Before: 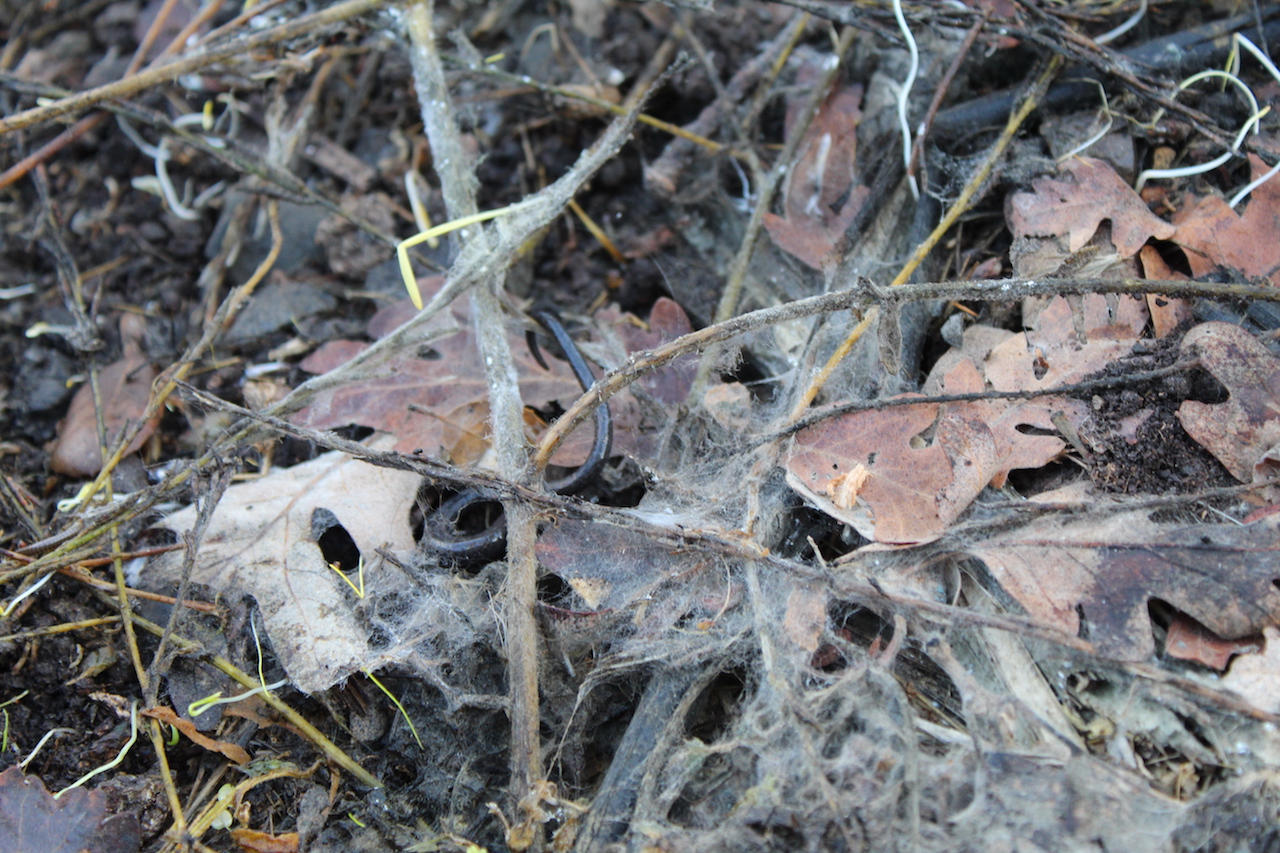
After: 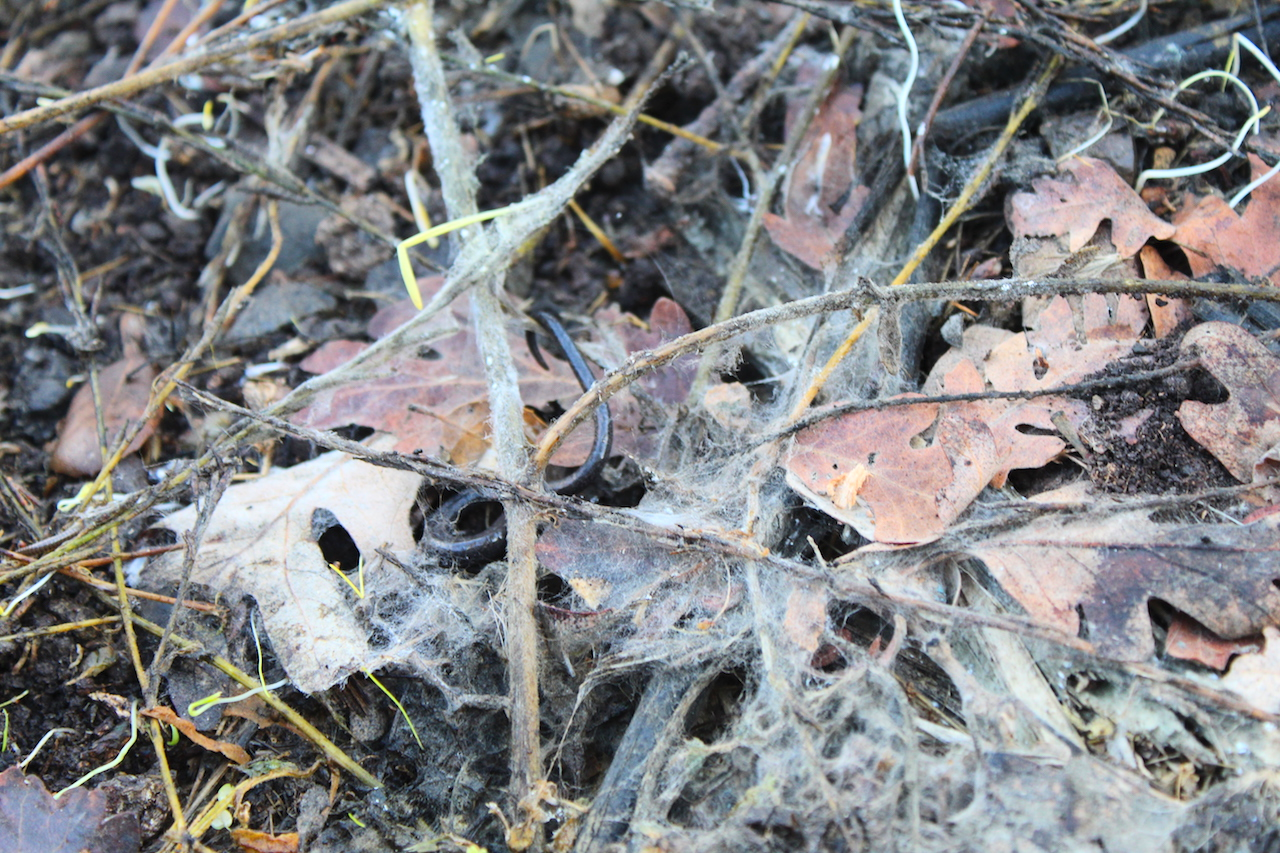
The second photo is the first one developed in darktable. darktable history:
contrast brightness saturation: contrast 0.2, brightness 0.159, saturation 0.23
